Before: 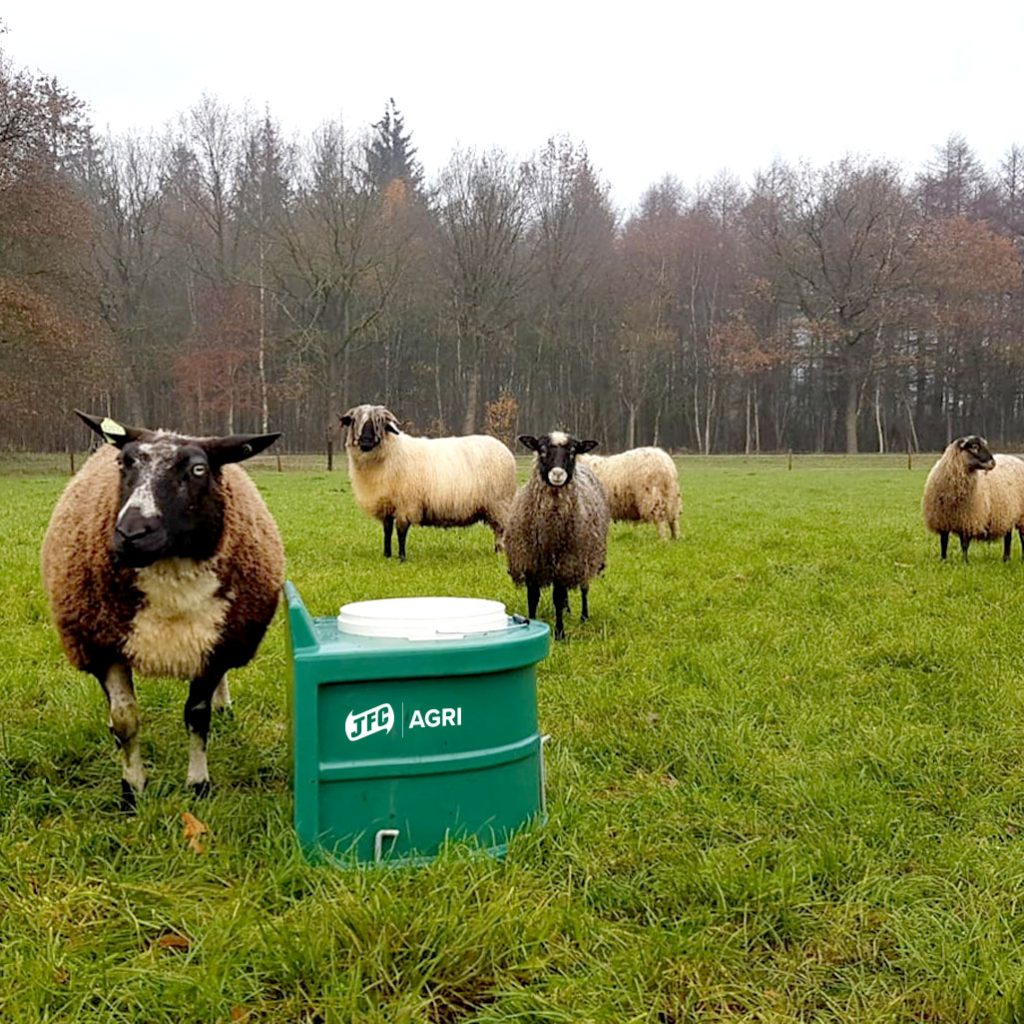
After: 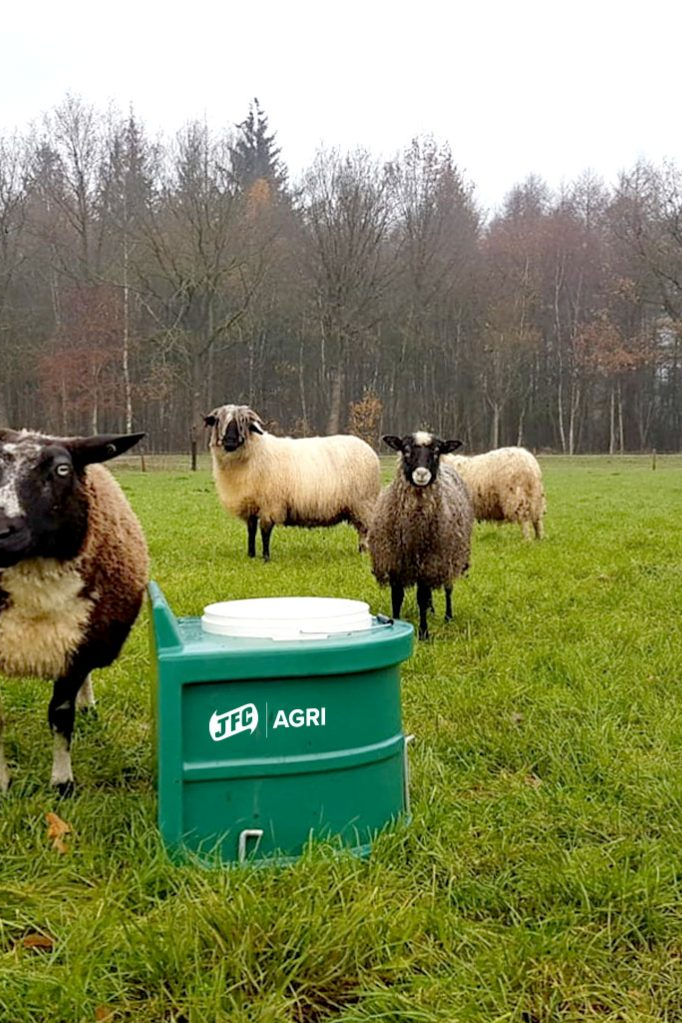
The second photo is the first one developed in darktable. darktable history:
crop and rotate: left 13.373%, right 19.969%
